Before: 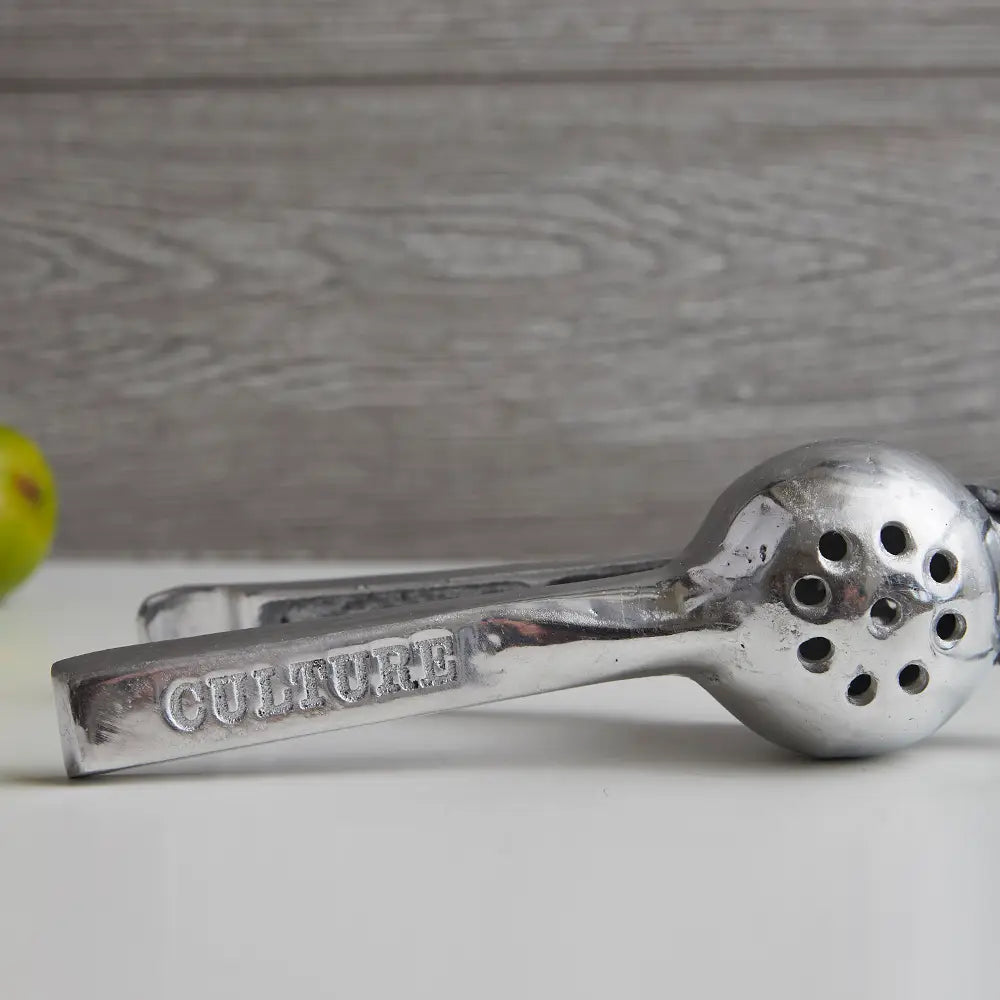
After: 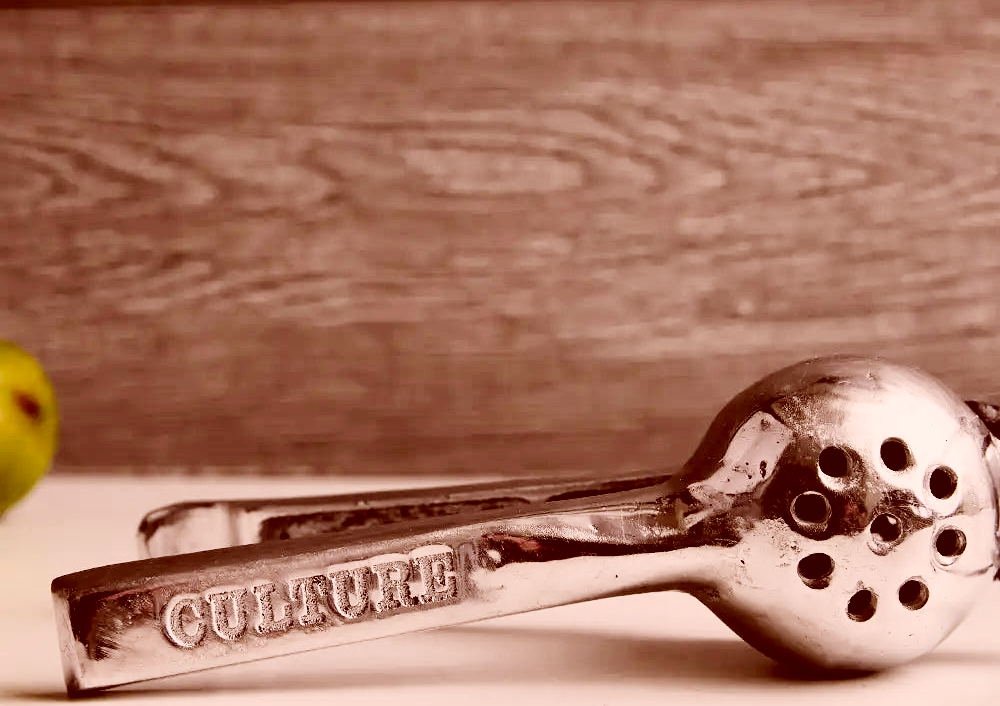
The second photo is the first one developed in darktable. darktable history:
crop and rotate: top 8.451%, bottom 20.861%
filmic rgb: black relative exposure -5.12 EV, white relative exposure 3.96 EV, hardness 2.91, contrast 1.3, preserve chrominance no, color science v5 (2021)
color correction: highlights a* 9.38, highlights b* 8.5, shadows a* 39.91, shadows b* 39.67, saturation 0.82
tone curve: curves: ch0 [(0, 0) (0.003, 0.023) (0.011, 0.024) (0.025, 0.028) (0.044, 0.035) (0.069, 0.043) (0.1, 0.052) (0.136, 0.063) (0.177, 0.094) (0.224, 0.145) (0.277, 0.209) (0.335, 0.281) (0.399, 0.364) (0.468, 0.453) (0.543, 0.553) (0.623, 0.66) (0.709, 0.767) (0.801, 0.88) (0.898, 0.968) (1, 1)], color space Lab, linked channels, preserve colors none
contrast brightness saturation: contrast 0.139
